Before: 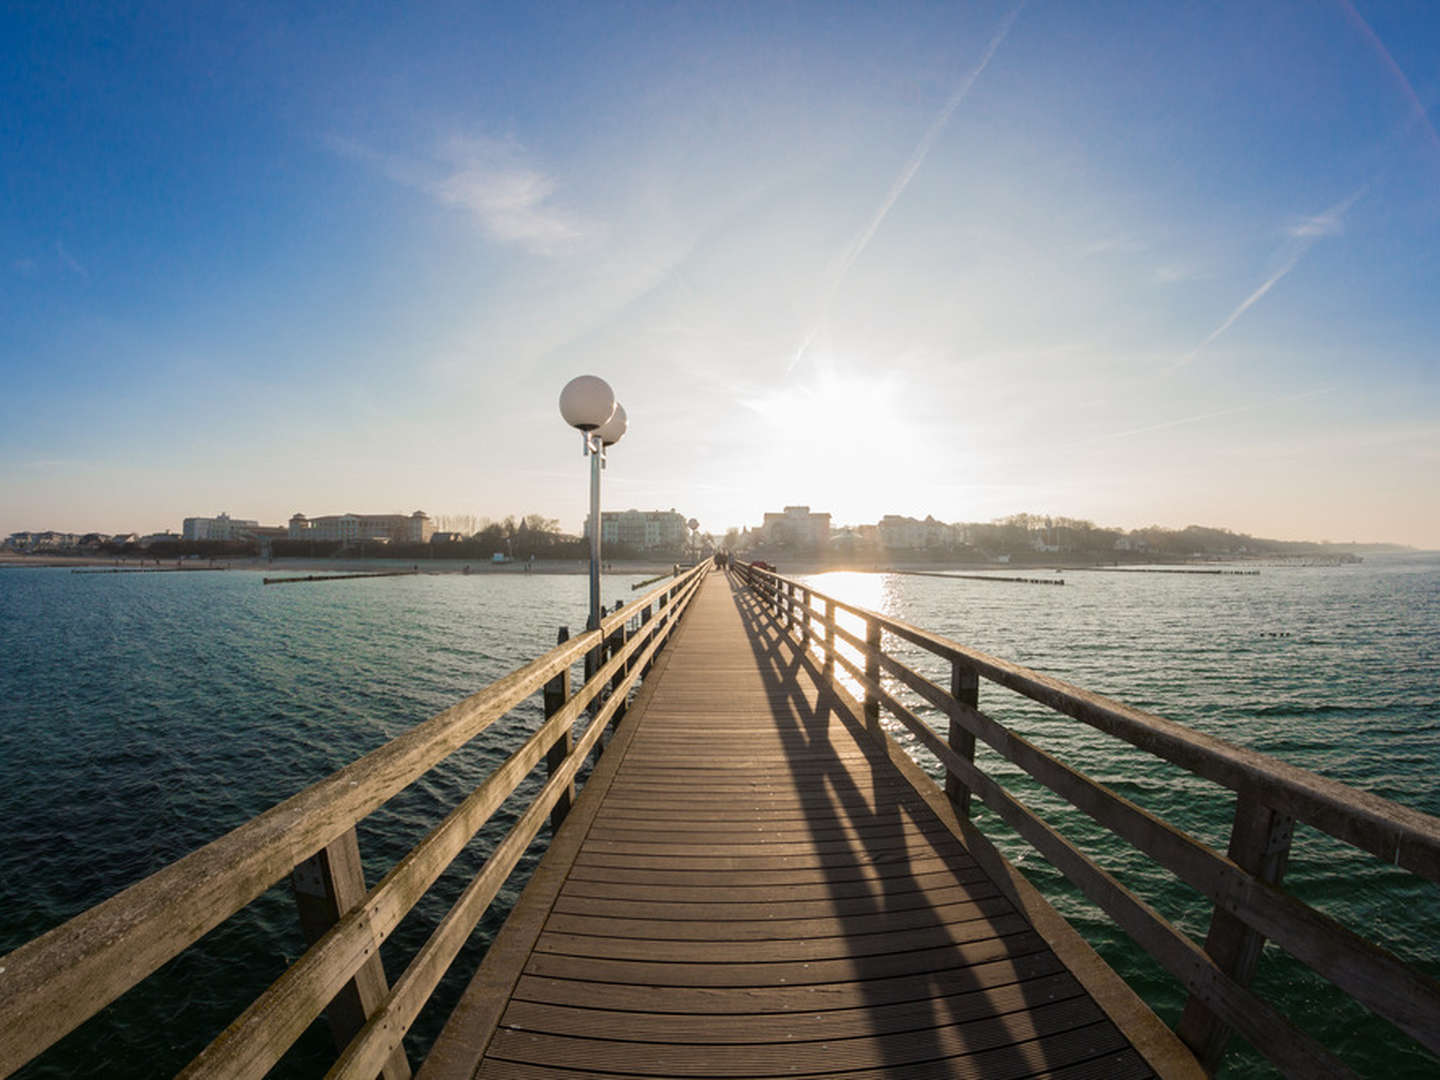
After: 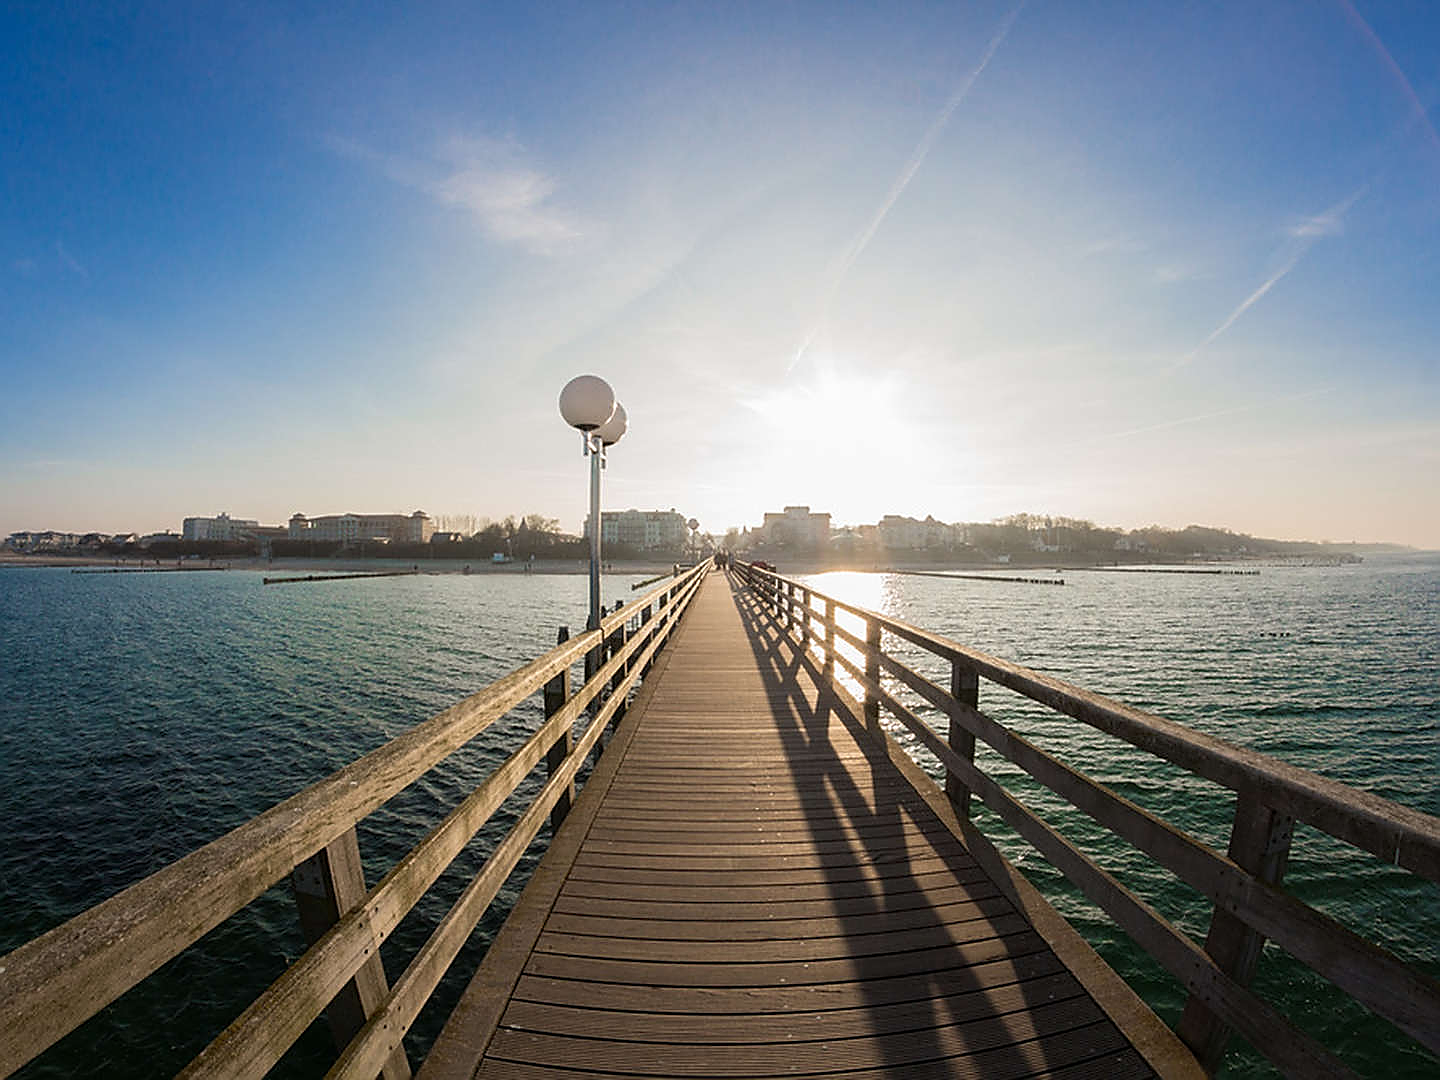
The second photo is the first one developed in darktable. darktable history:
sharpen: radius 1.4, amount 1.25, threshold 0.7
